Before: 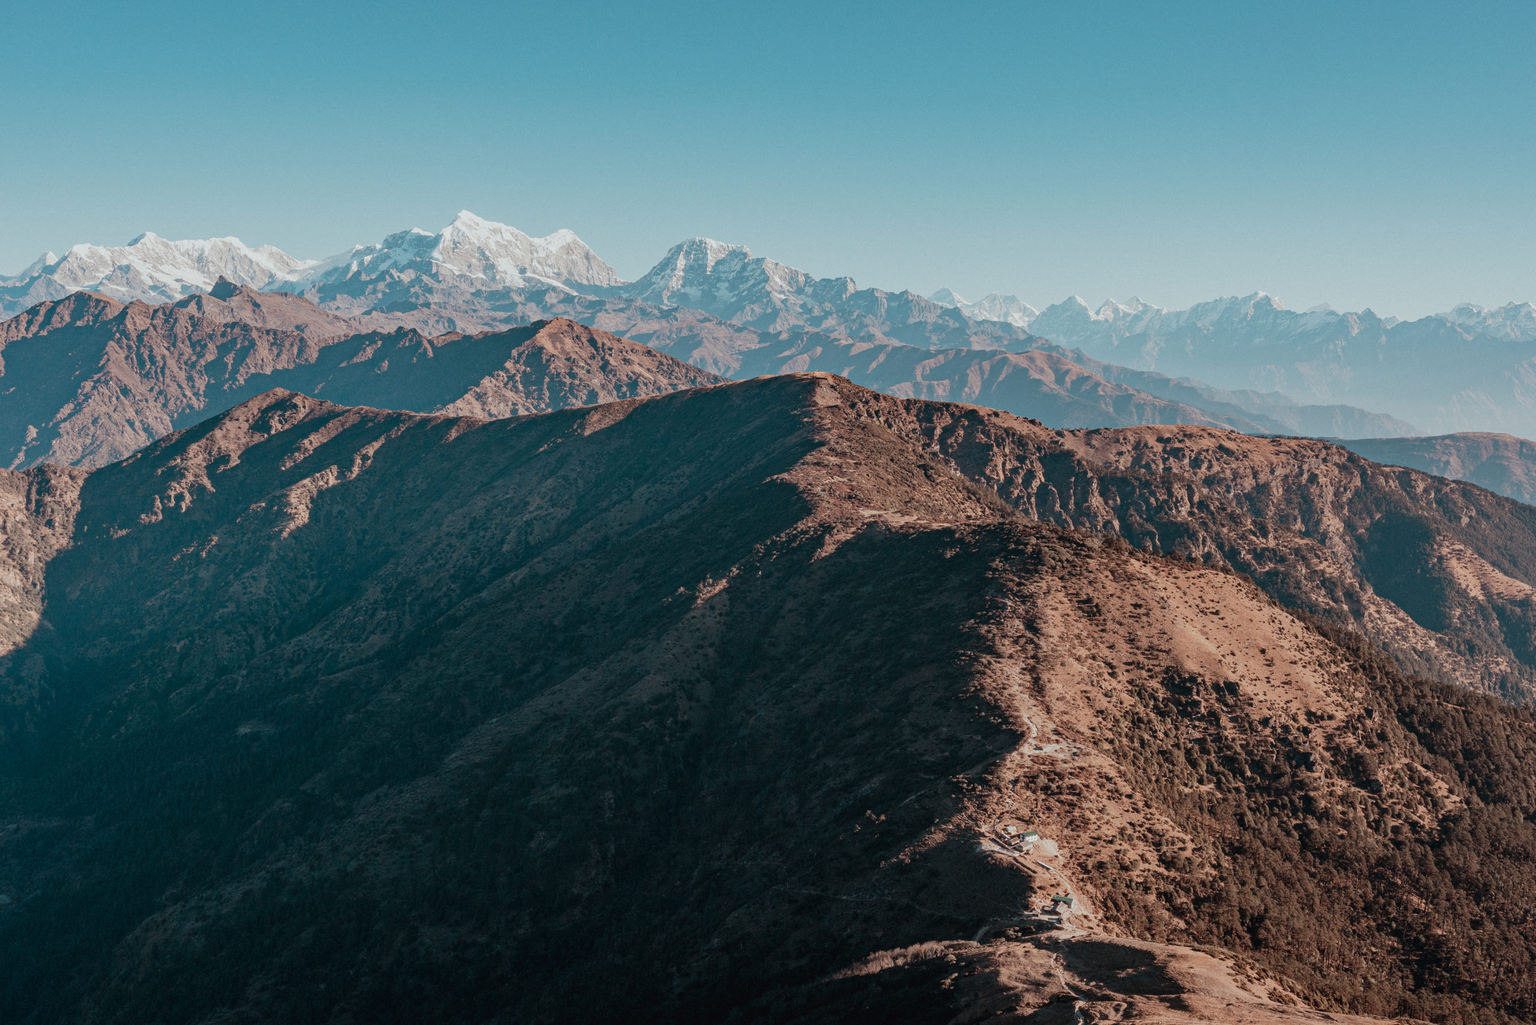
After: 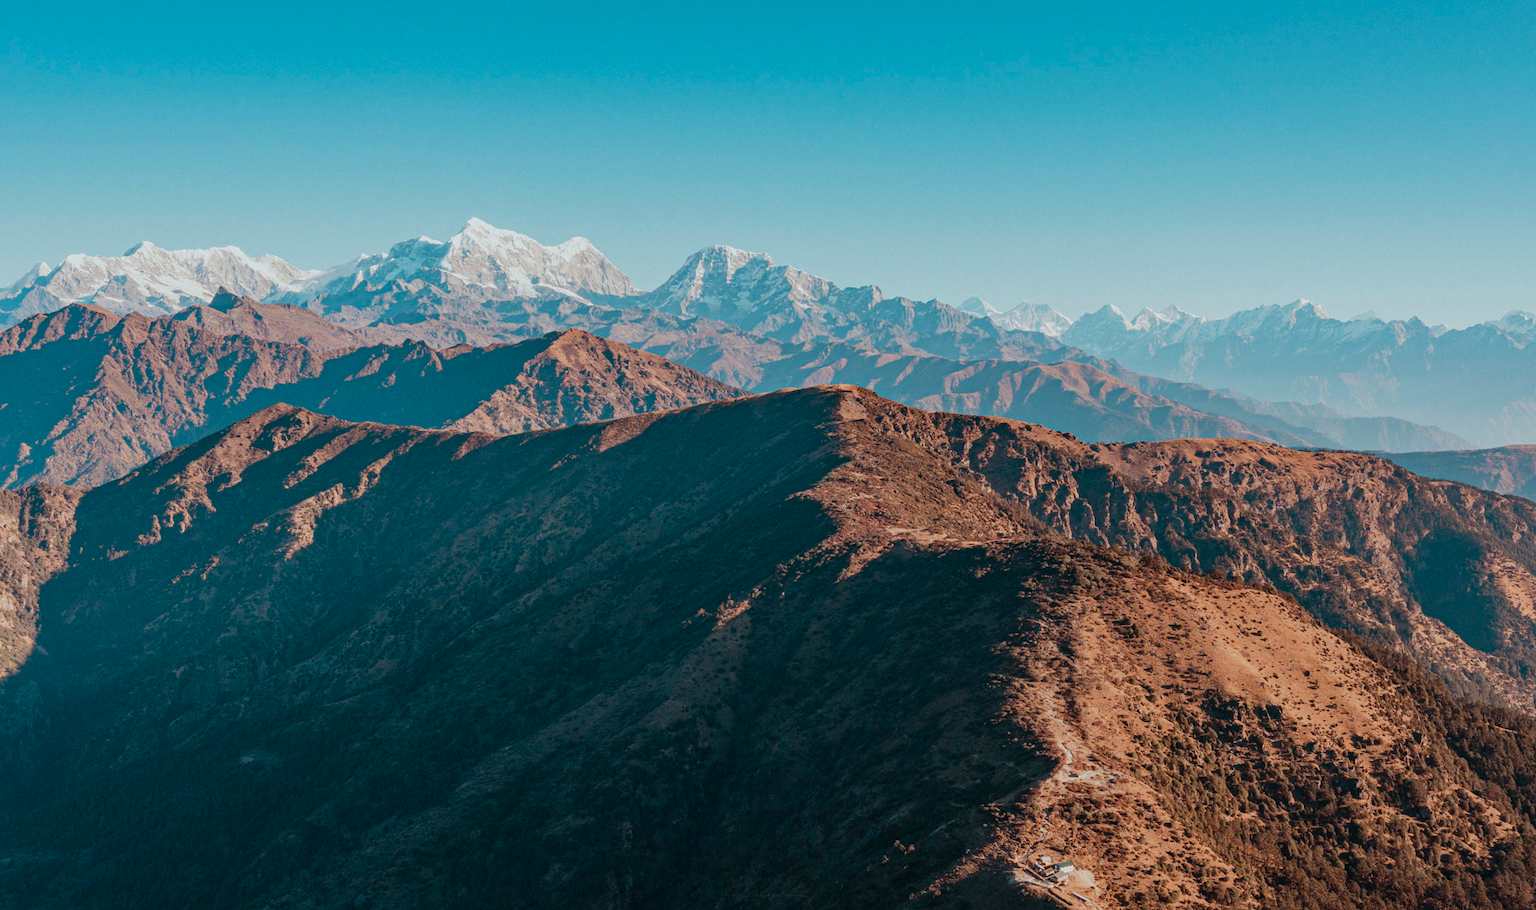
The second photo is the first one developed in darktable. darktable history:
color balance rgb: linear chroma grading › global chroma 15%, perceptual saturation grading › global saturation 30%
crop and rotate: angle 0.2°, left 0.275%, right 3.127%, bottom 14.18%
